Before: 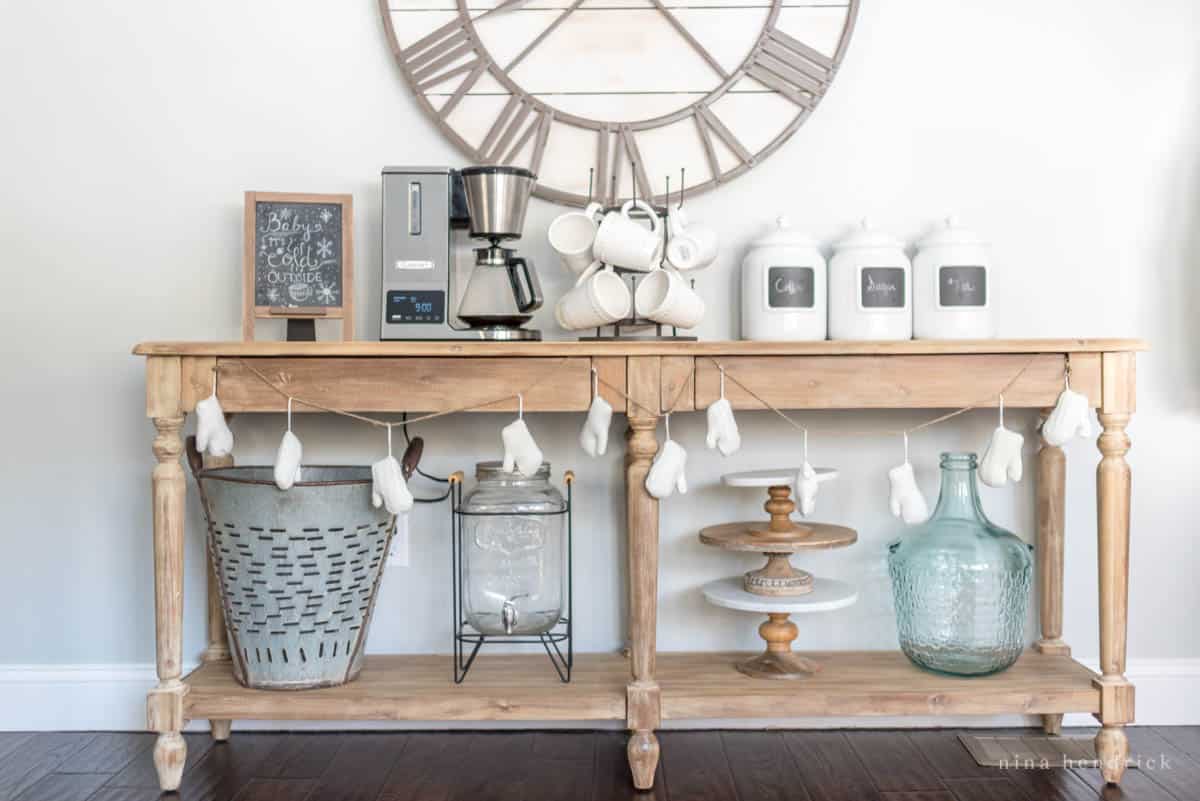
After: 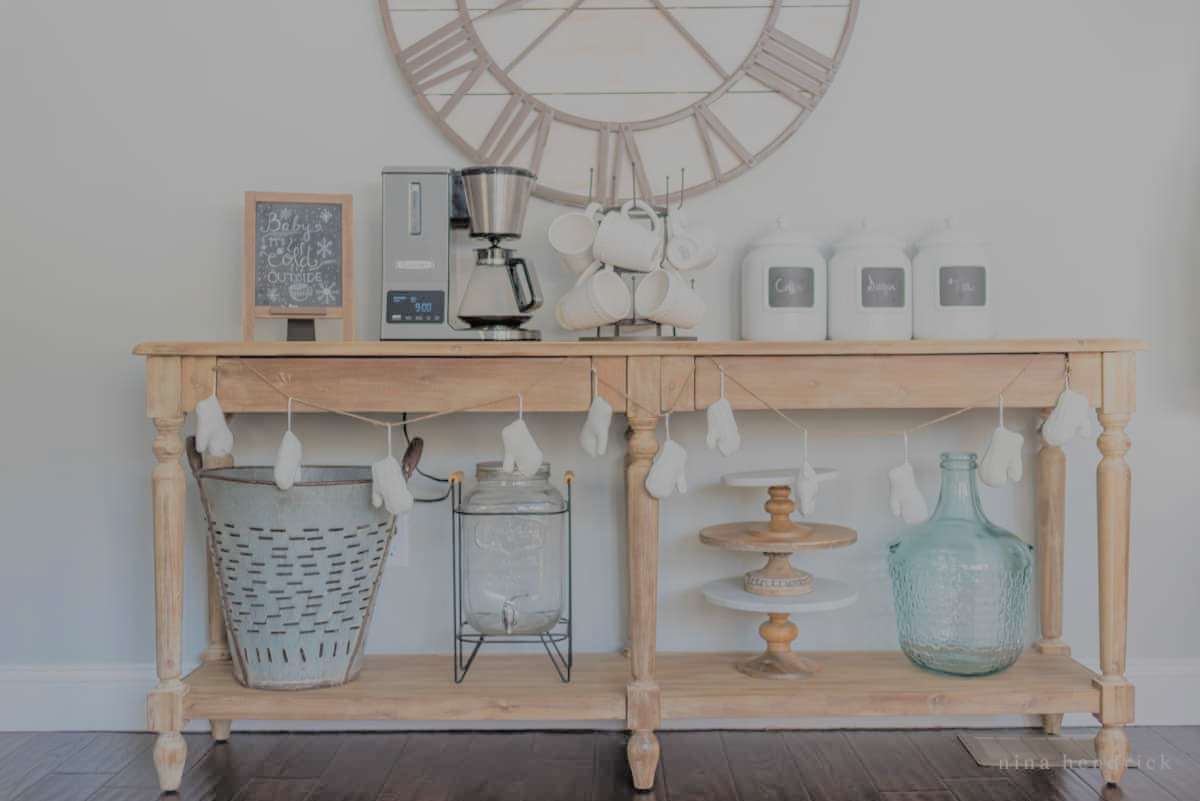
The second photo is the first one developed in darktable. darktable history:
exposure: black level correction -0.015, exposure -0.127 EV, compensate highlight preservation false
filmic rgb: black relative exposure -4.49 EV, white relative exposure 6.53 EV, hardness 1.91, contrast 0.503, color science v4 (2020)
